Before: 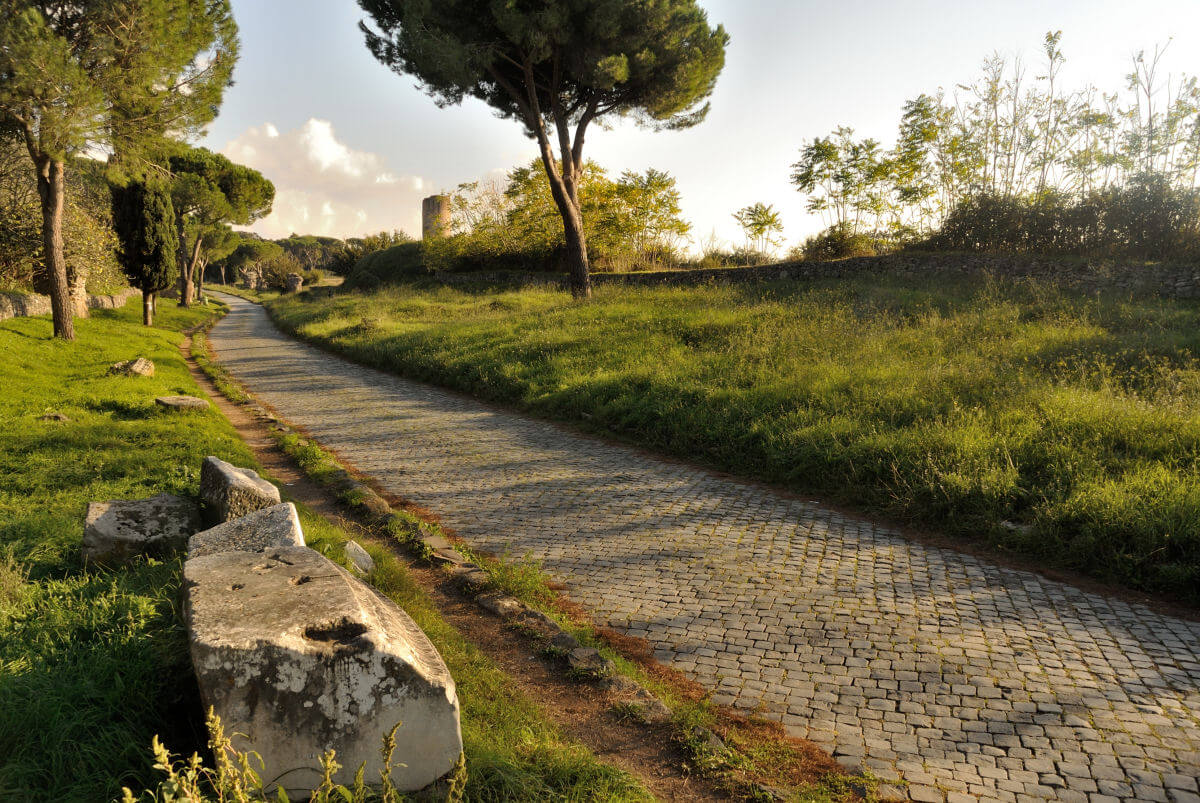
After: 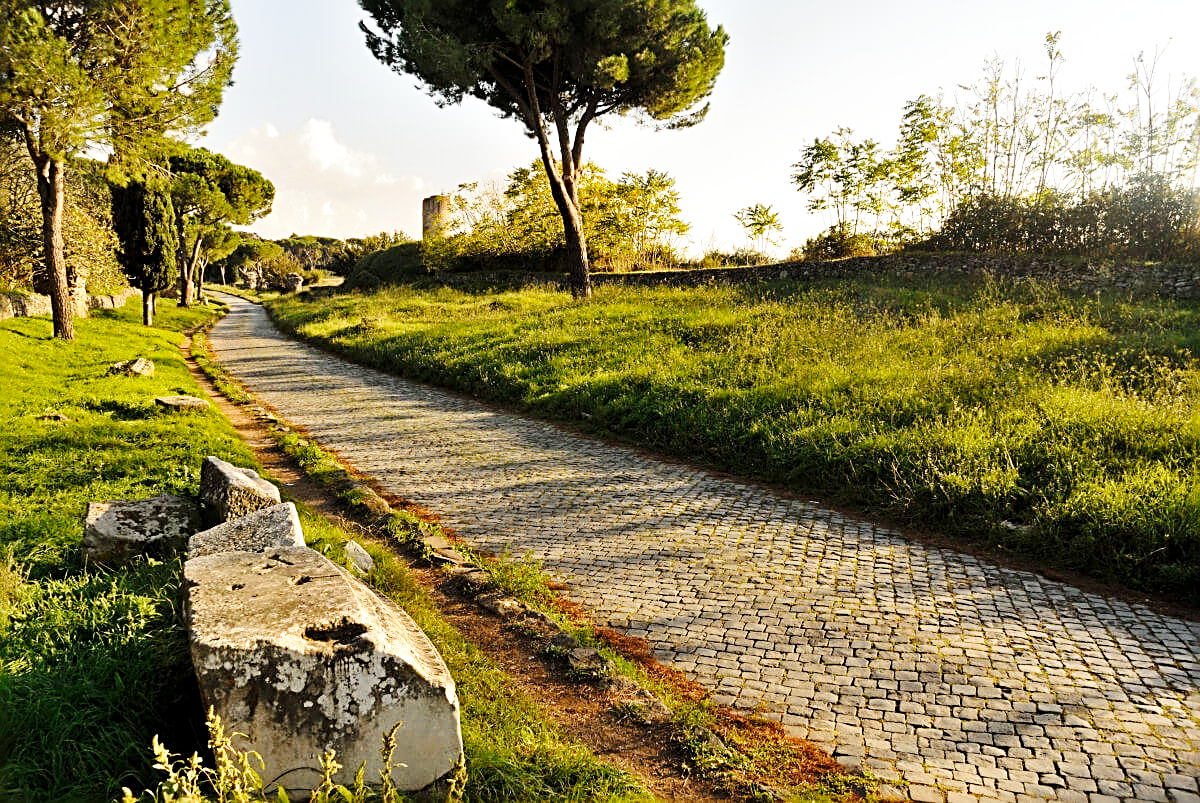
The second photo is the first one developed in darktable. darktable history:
exposure: black level correction 0.001, compensate highlight preservation false
contrast brightness saturation: saturation 0.13
sharpen: radius 3.025, amount 0.757
base curve: curves: ch0 [(0, 0) (0.028, 0.03) (0.121, 0.232) (0.46, 0.748) (0.859, 0.968) (1, 1)], preserve colors none
